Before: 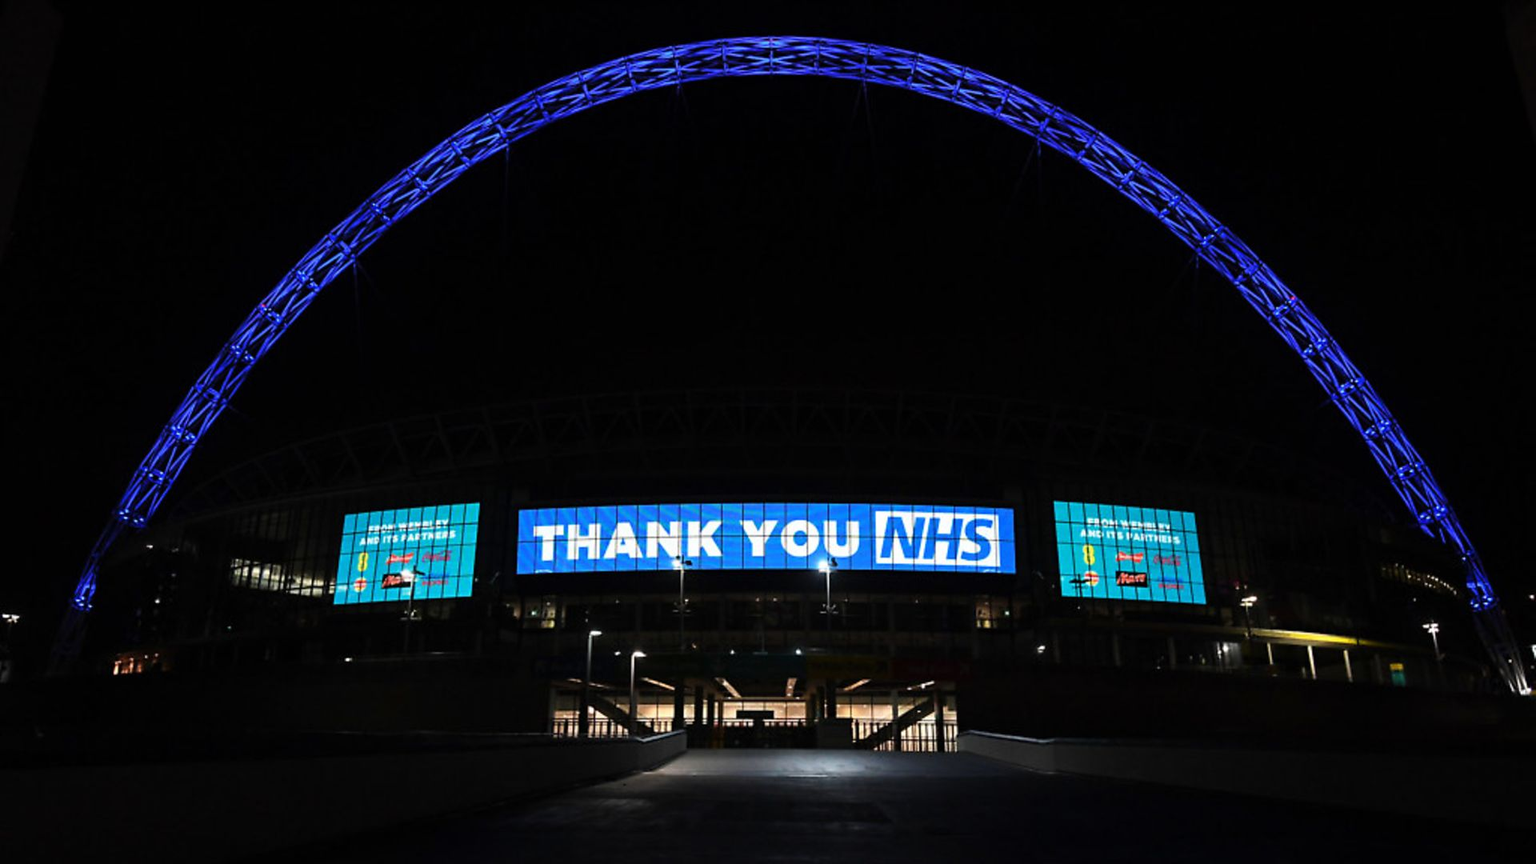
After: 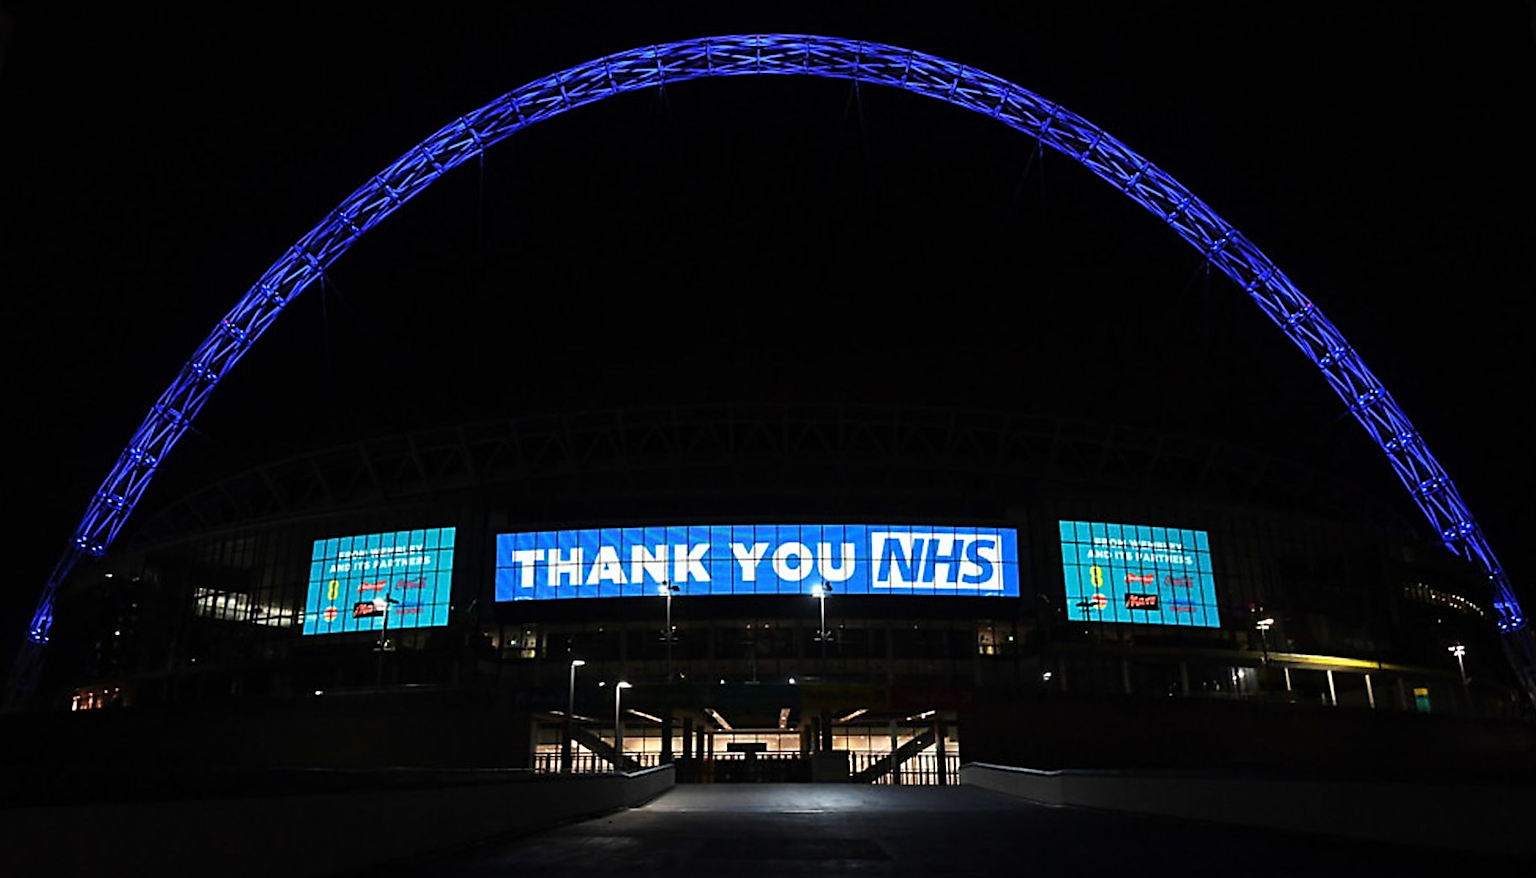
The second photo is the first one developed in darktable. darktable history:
crop and rotate: left 2.536%, right 1.107%, bottom 2.246%
rotate and perspective: rotation -0.45°, automatic cropping original format, crop left 0.008, crop right 0.992, crop top 0.012, crop bottom 0.988
sharpen: radius 1.967
